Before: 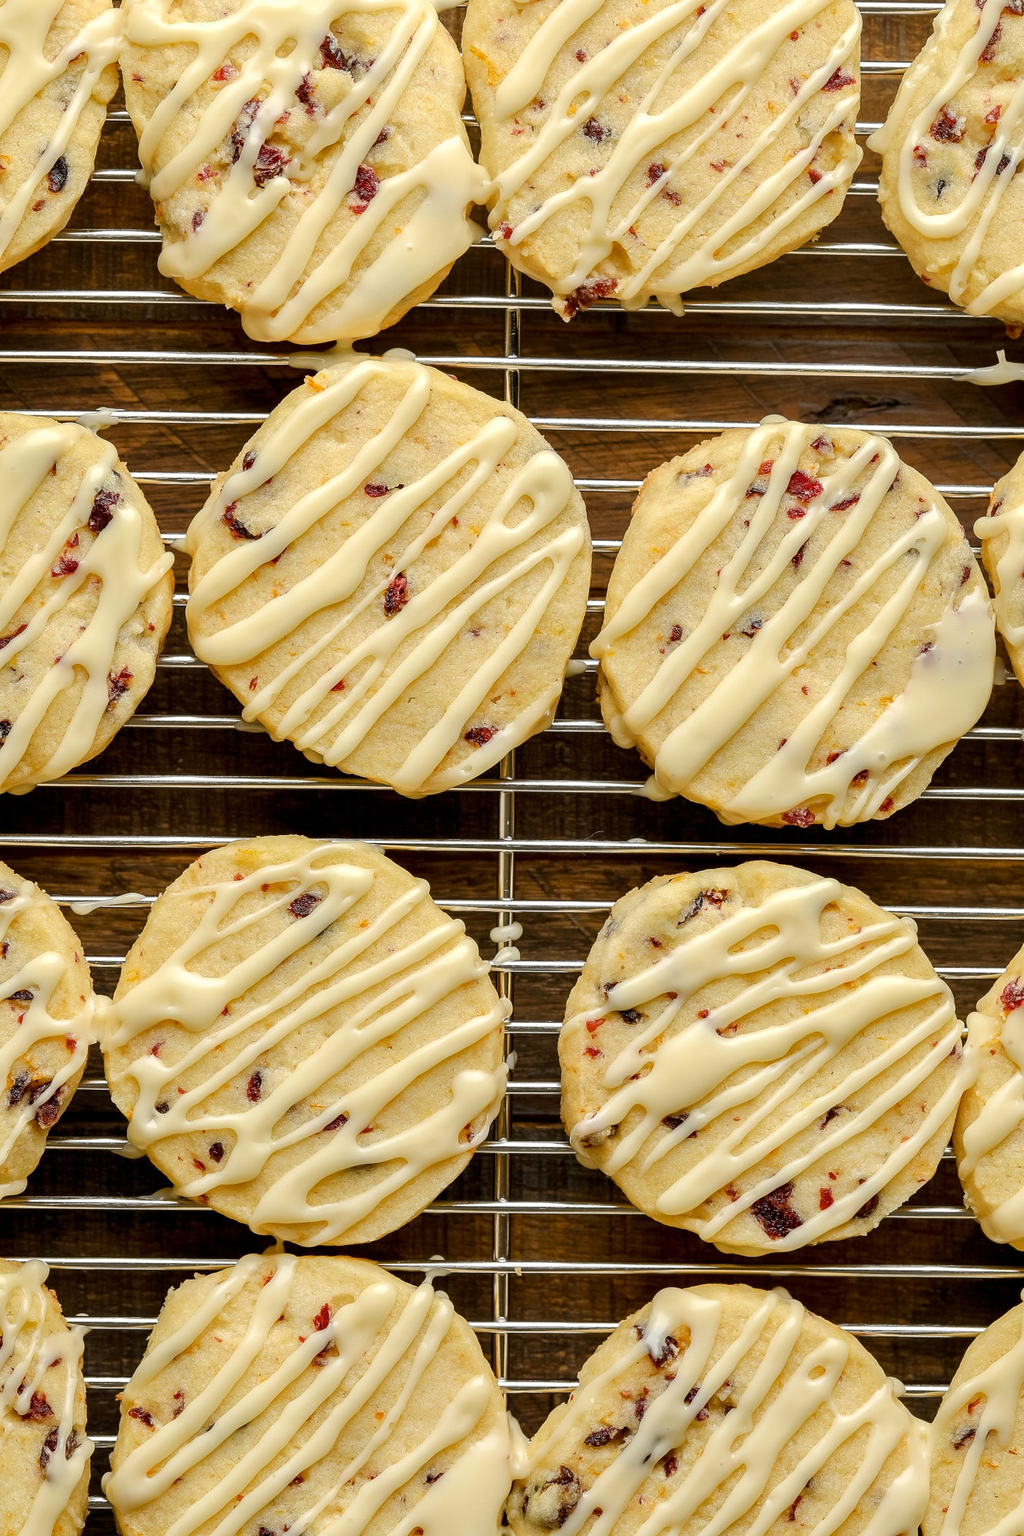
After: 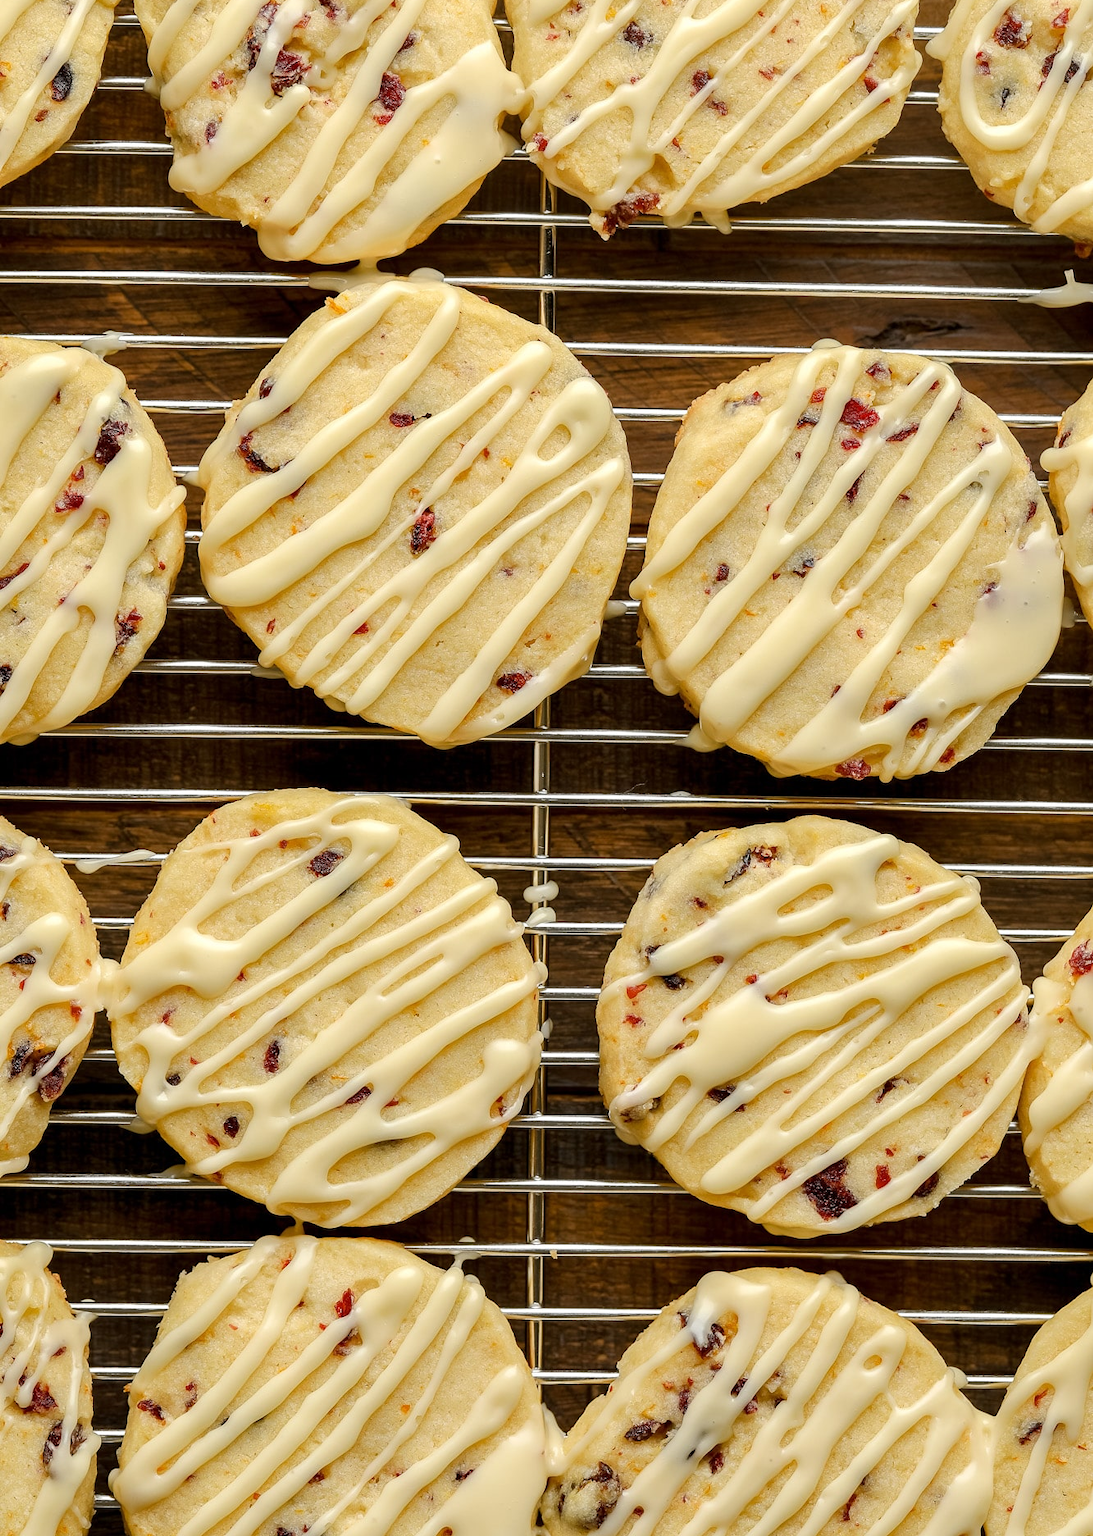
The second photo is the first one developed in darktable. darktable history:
crop and rotate: top 6.367%
